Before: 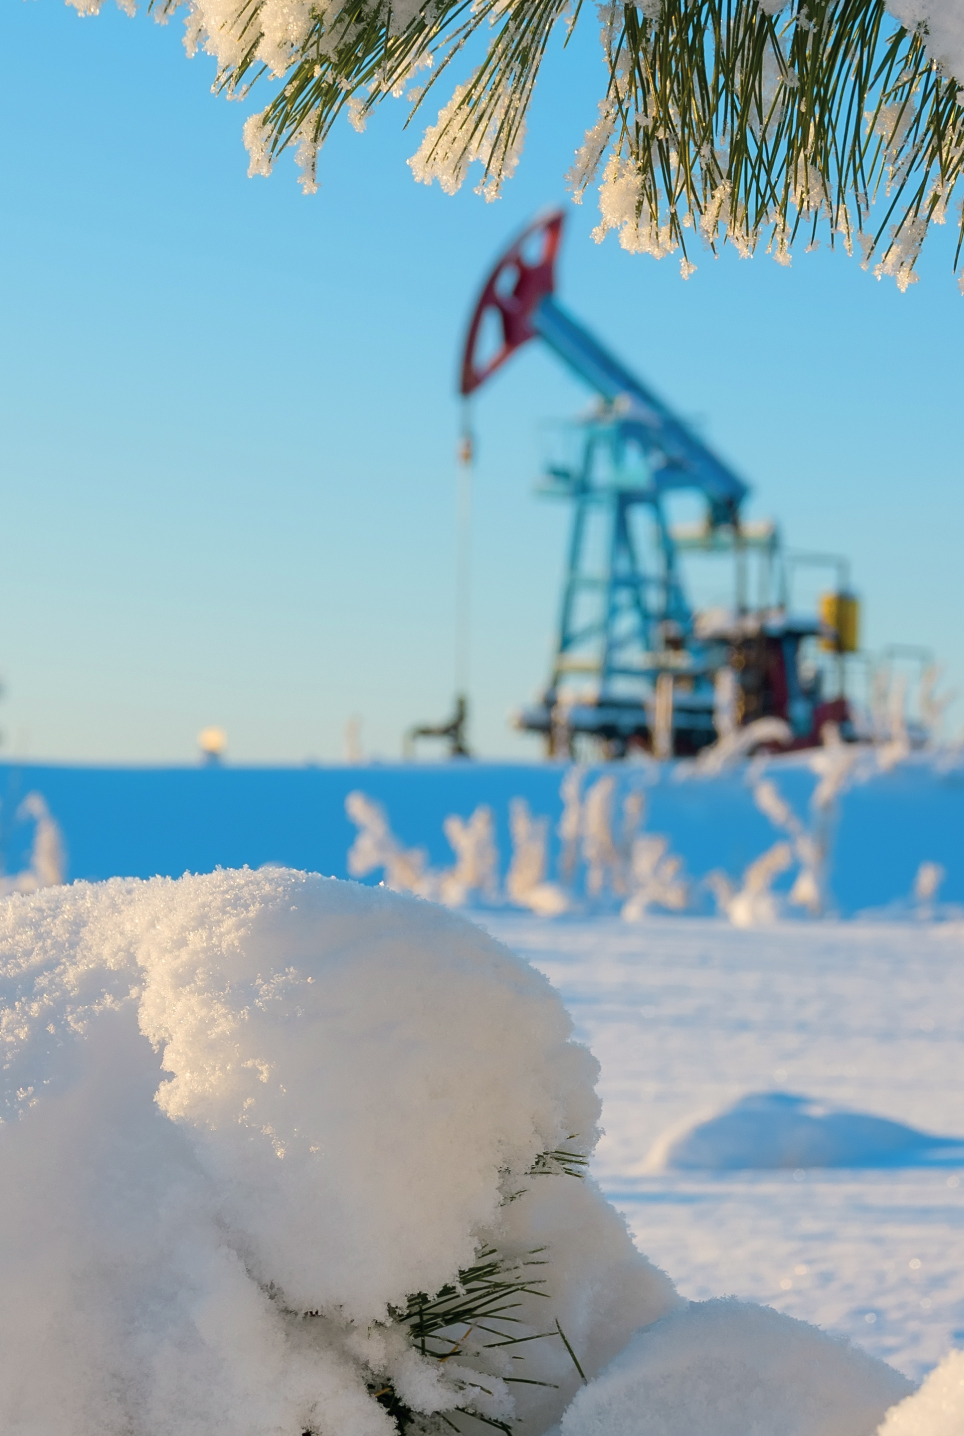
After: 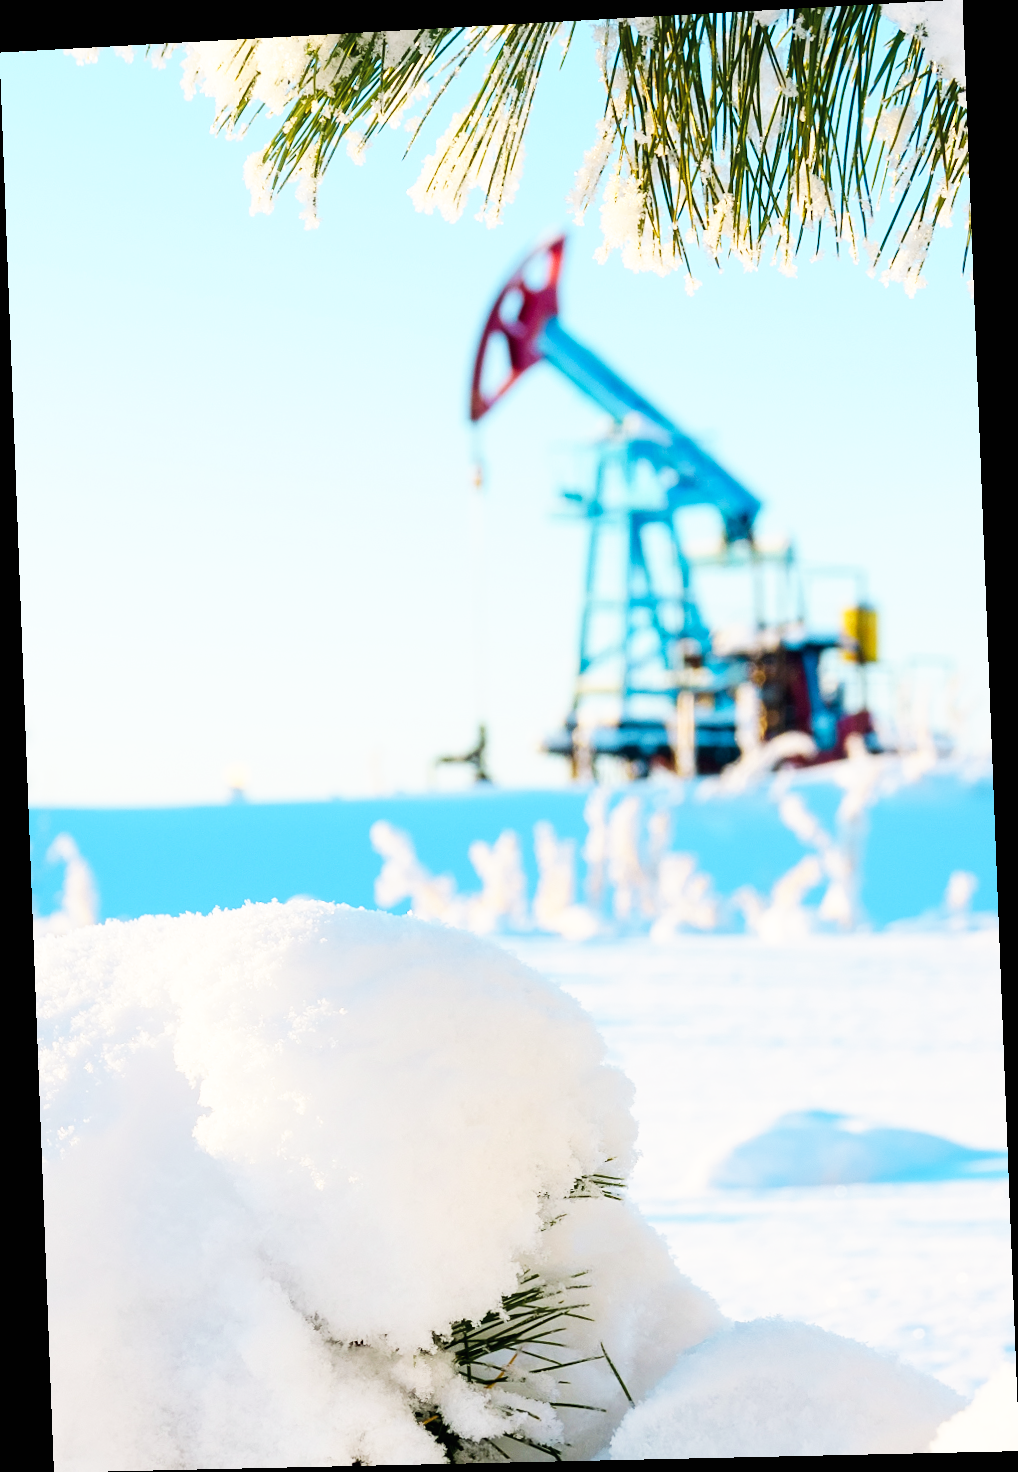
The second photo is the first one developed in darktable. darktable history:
rotate and perspective: rotation -2.22°, lens shift (horizontal) -0.022, automatic cropping off
base curve: curves: ch0 [(0, 0) (0.007, 0.004) (0.027, 0.03) (0.046, 0.07) (0.207, 0.54) (0.442, 0.872) (0.673, 0.972) (1, 1)], preserve colors none
exposure: exposure 0.161 EV, compensate highlight preservation false
